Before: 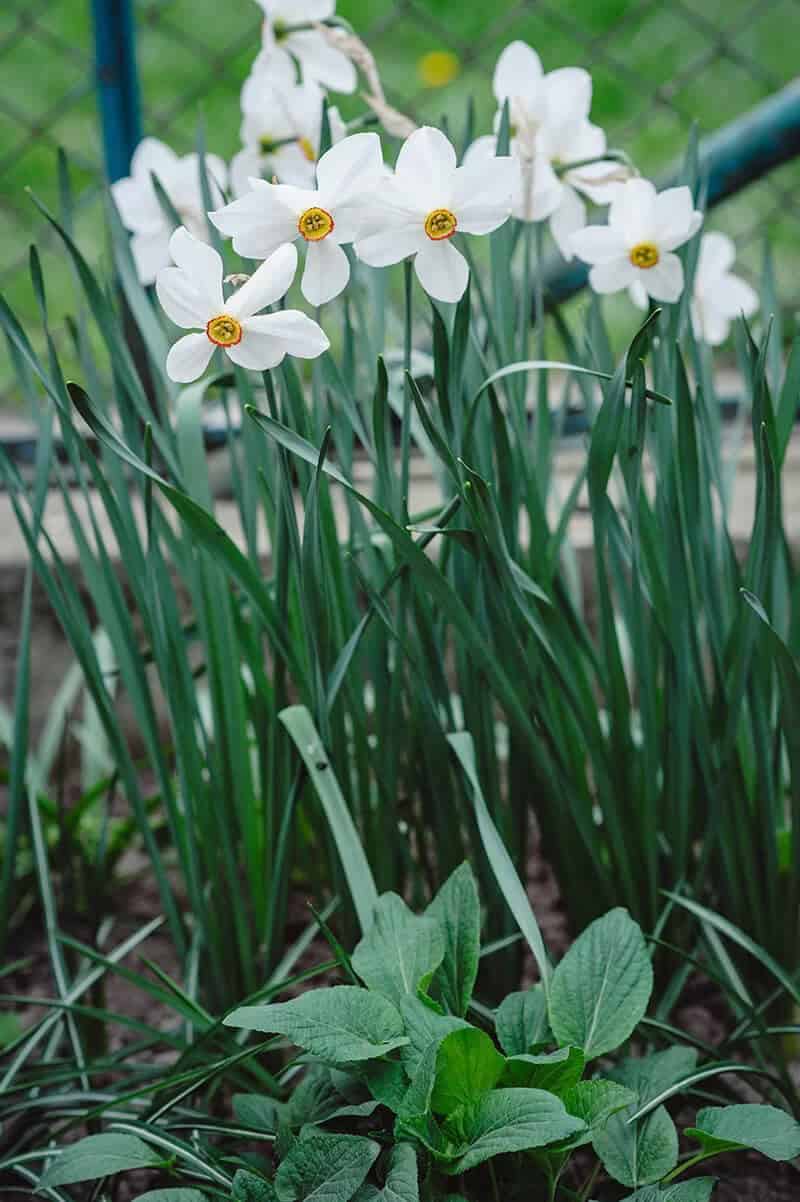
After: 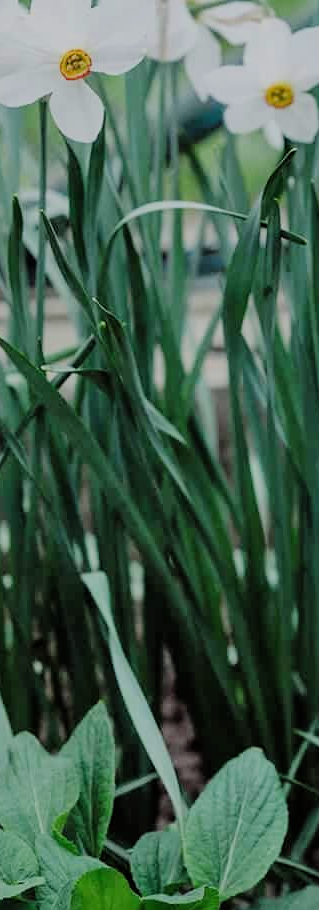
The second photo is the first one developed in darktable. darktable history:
filmic rgb: black relative exposure -6.98 EV, white relative exposure 5.63 EV, hardness 2.86
local contrast: mode bilateral grid, contrast 10, coarseness 25, detail 110%, midtone range 0.2
crop: left 45.721%, top 13.393%, right 14.118%, bottom 10.01%
shadows and highlights: shadows 37.27, highlights -28.18, soften with gaussian
